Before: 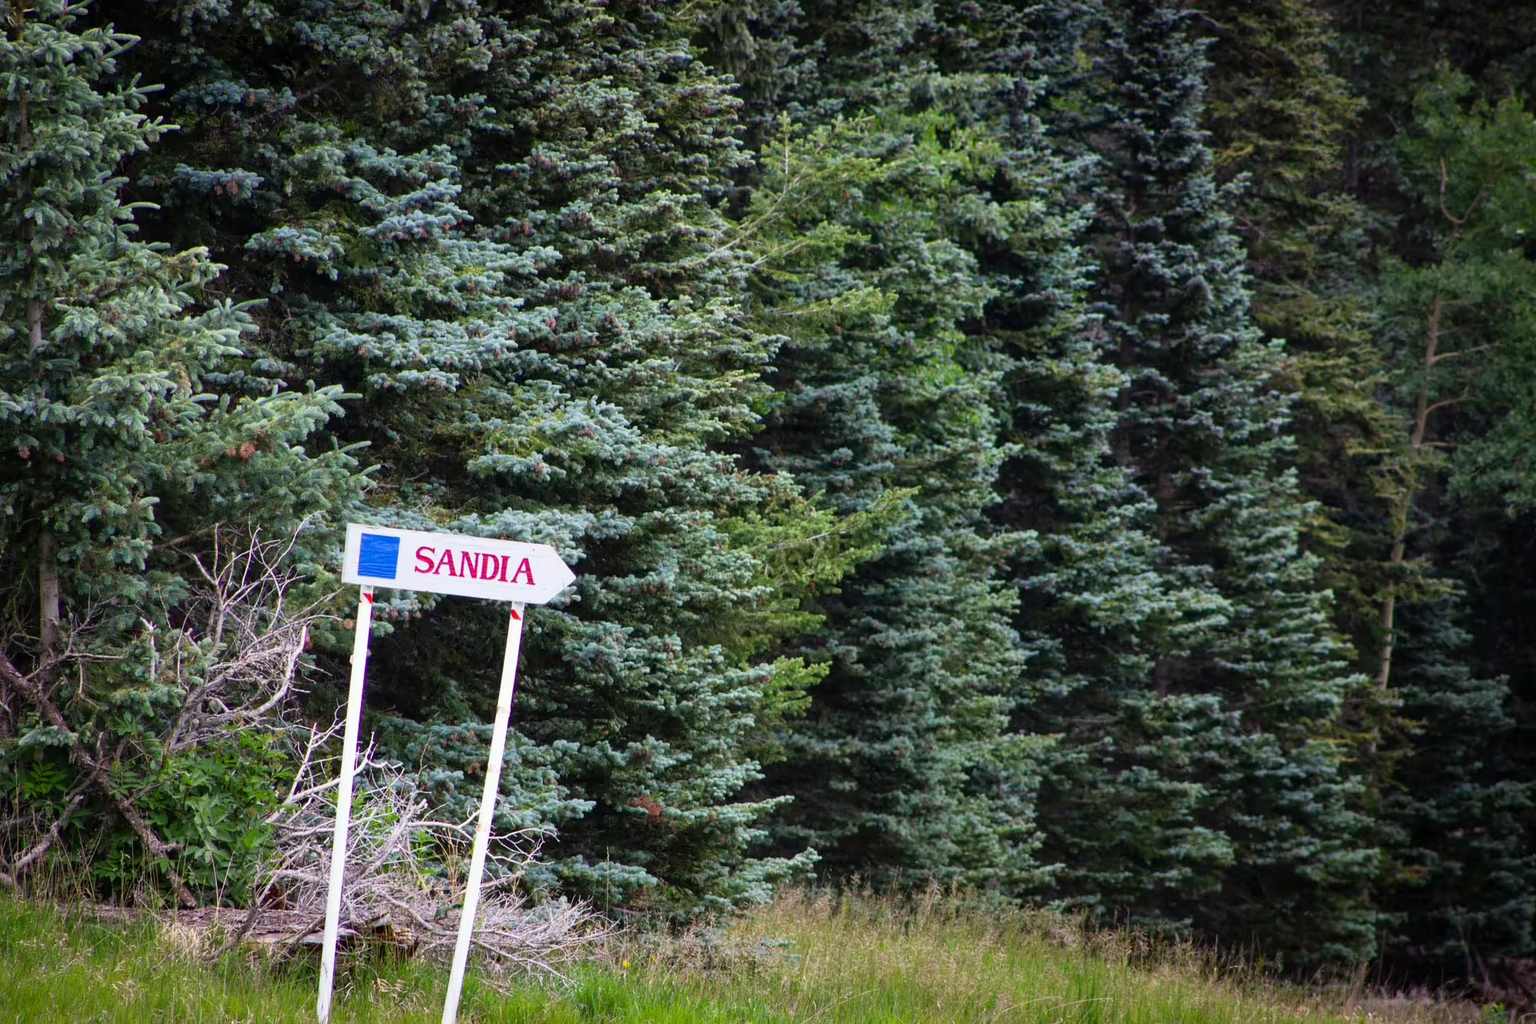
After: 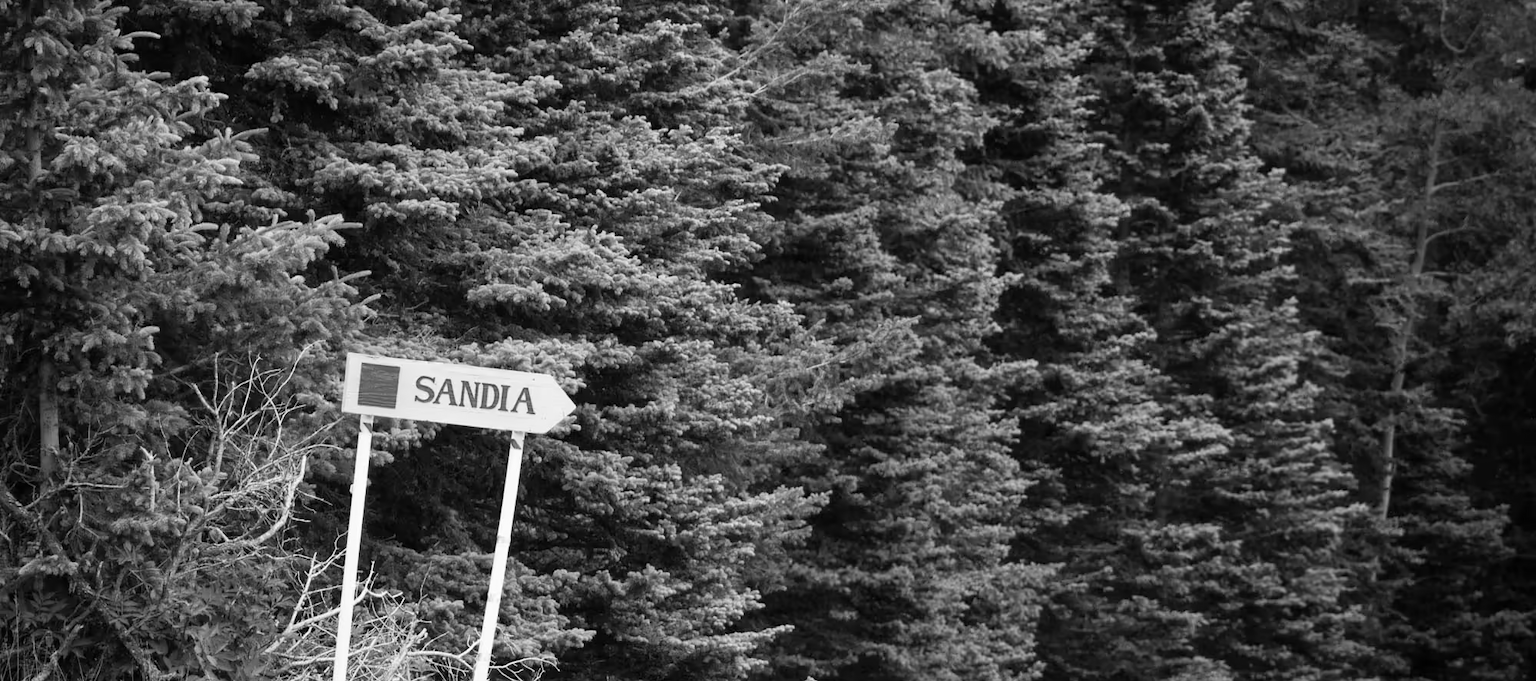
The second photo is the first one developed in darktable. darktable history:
crop: top 16.727%, bottom 16.727%
monochrome: size 1
